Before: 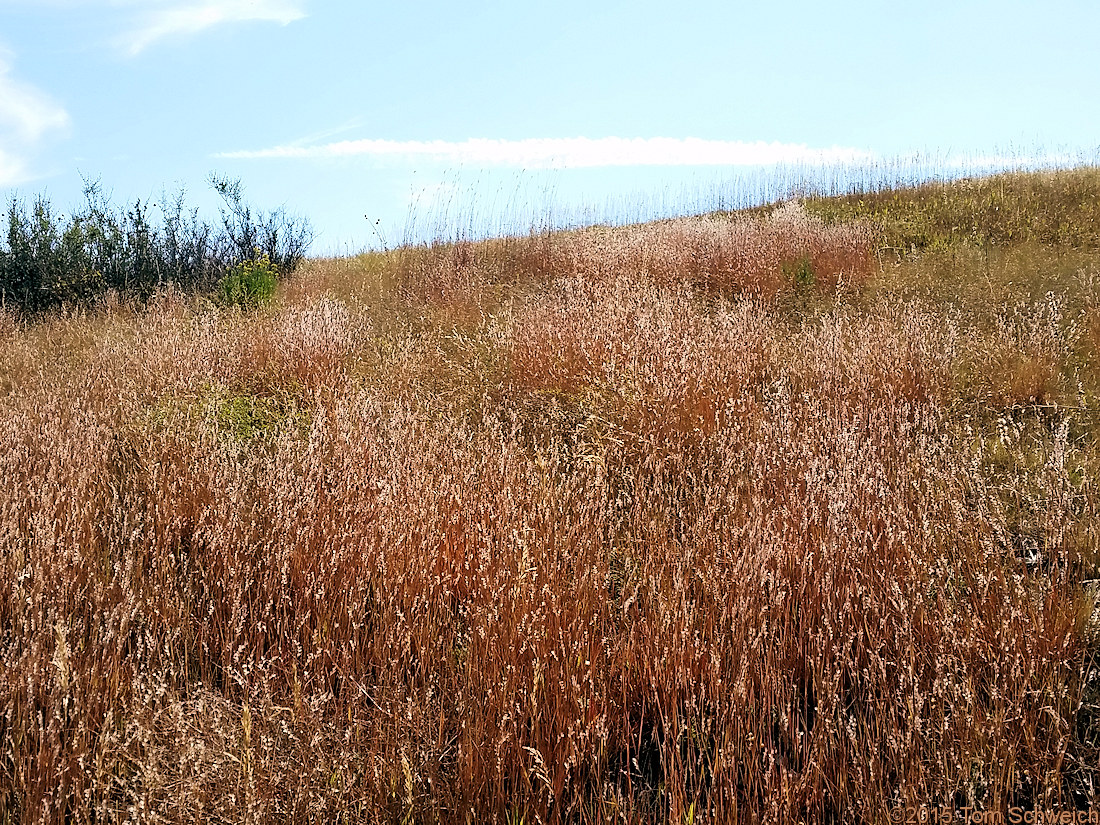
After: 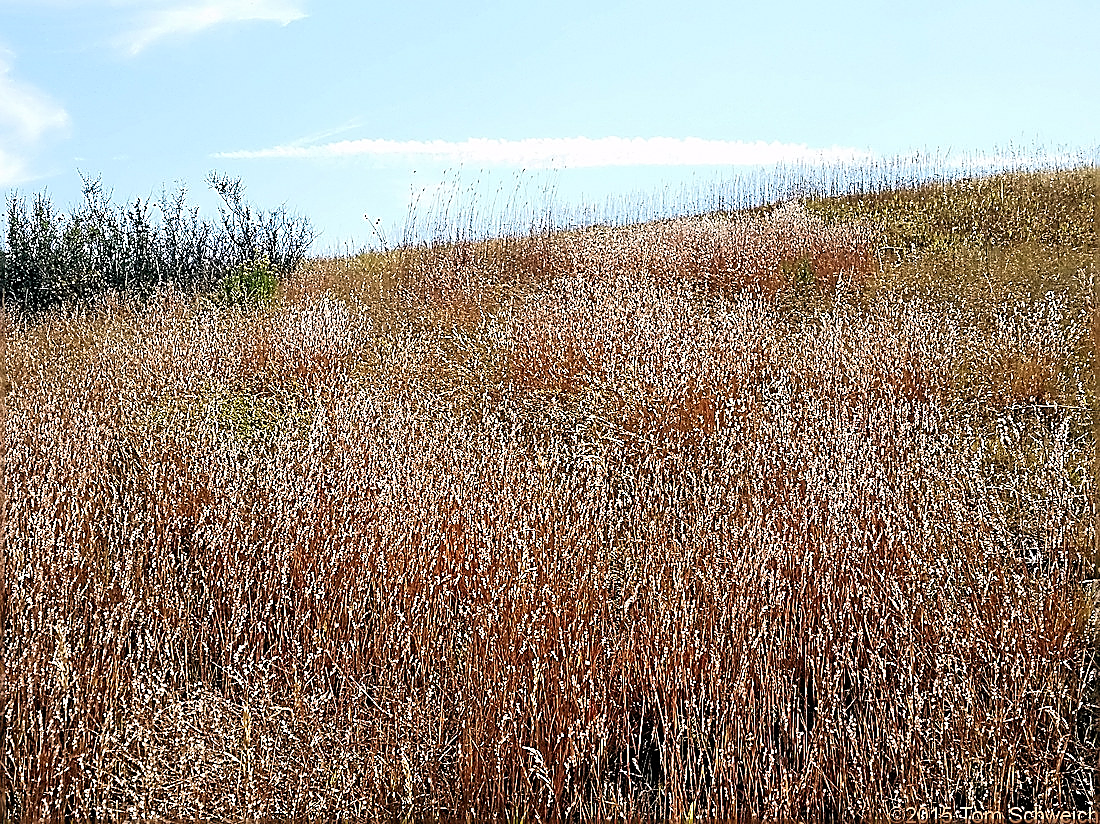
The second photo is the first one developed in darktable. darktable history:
sharpen: amount 1.983
crop: bottom 0.069%
